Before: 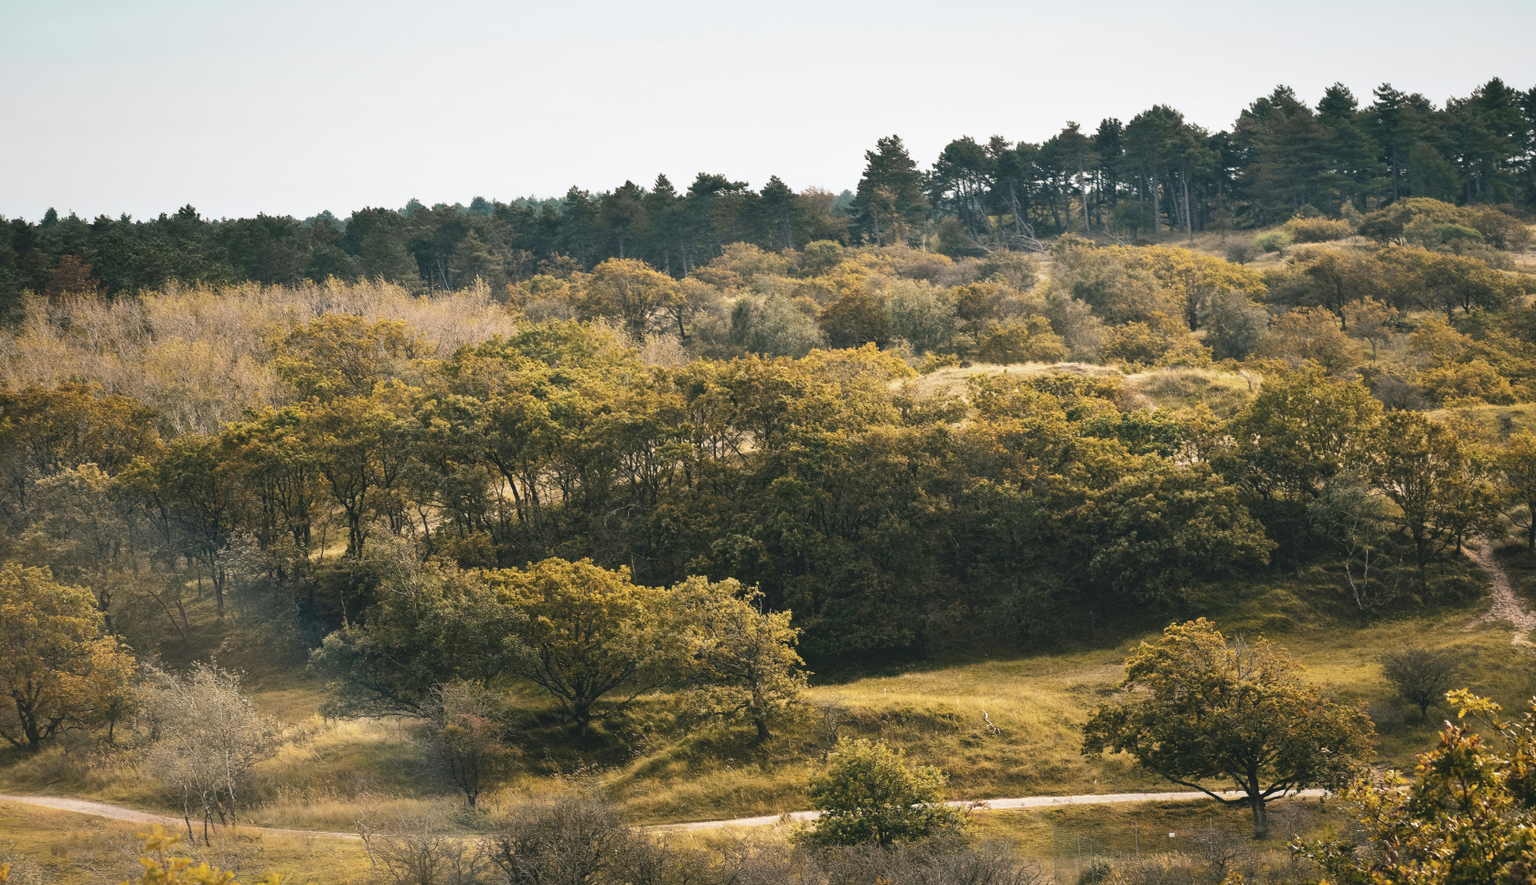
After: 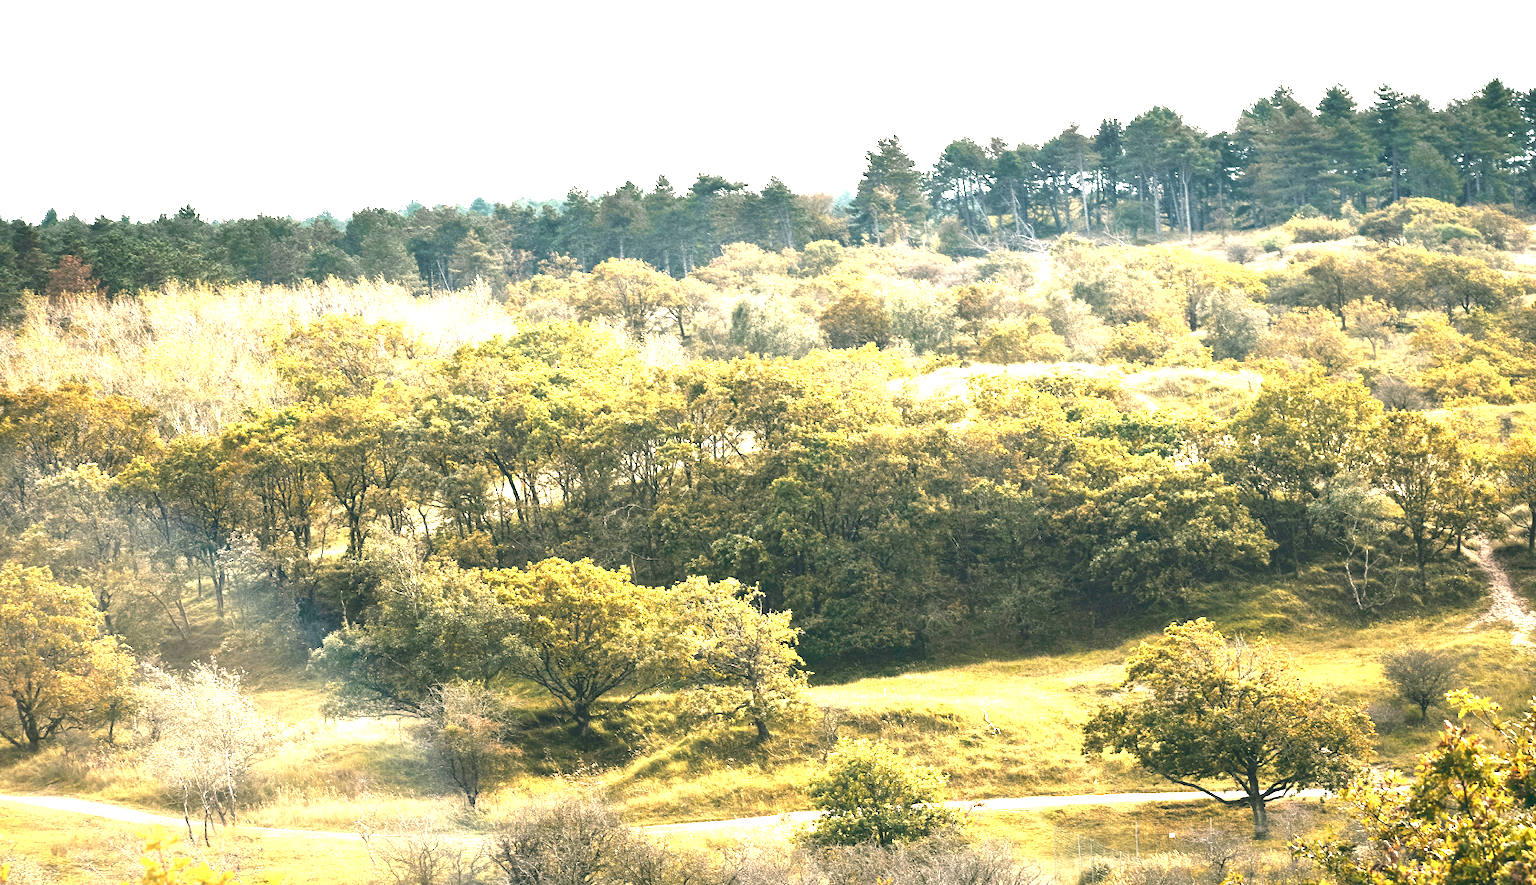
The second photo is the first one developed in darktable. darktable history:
exposure: black level correction 0.005, exposure 2.066 EV, compensate highlight preservation false
